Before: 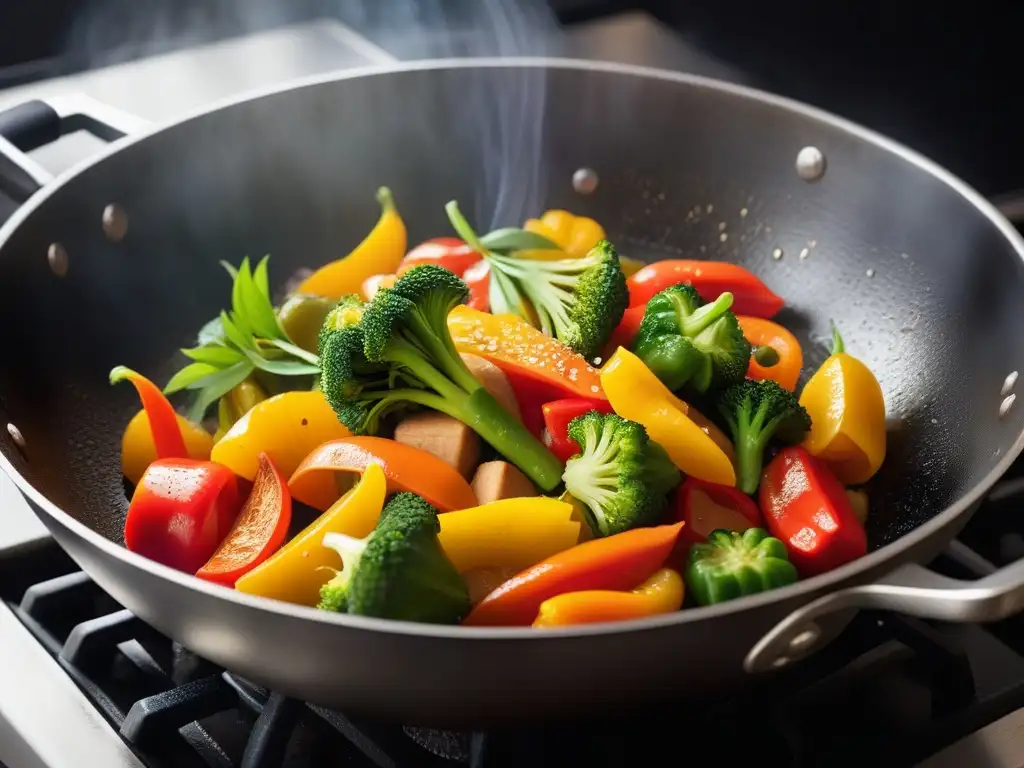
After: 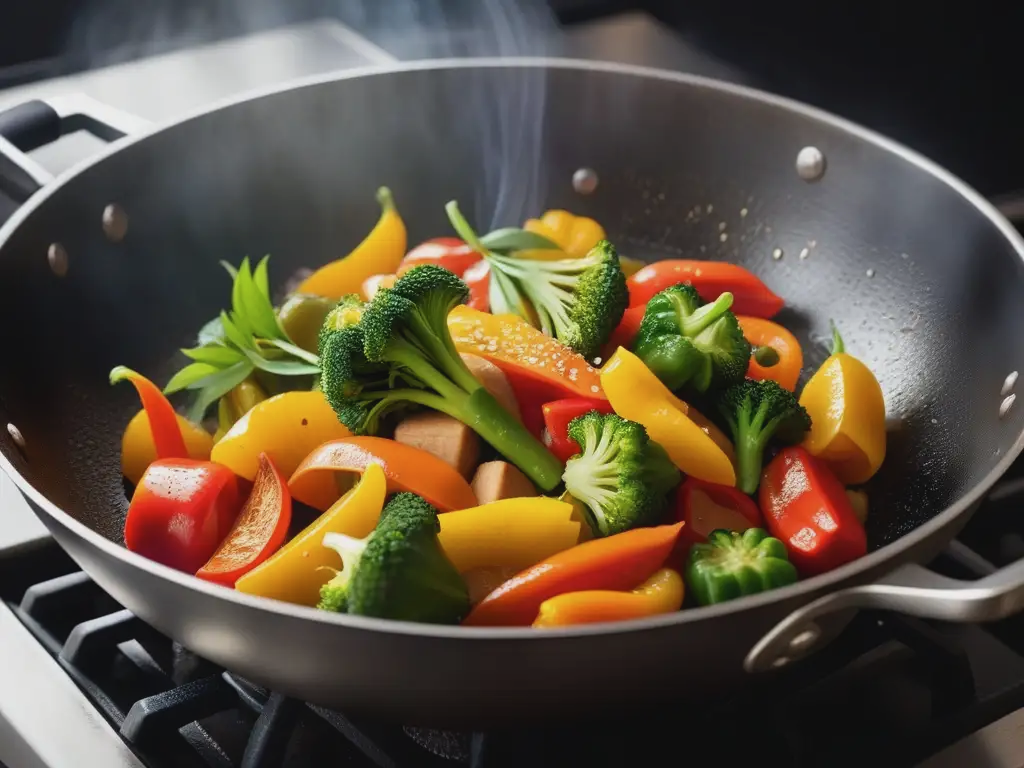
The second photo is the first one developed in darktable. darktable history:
contrast brightness saturation: contrast -0.09, brightness -0.045, saturation -0.108
